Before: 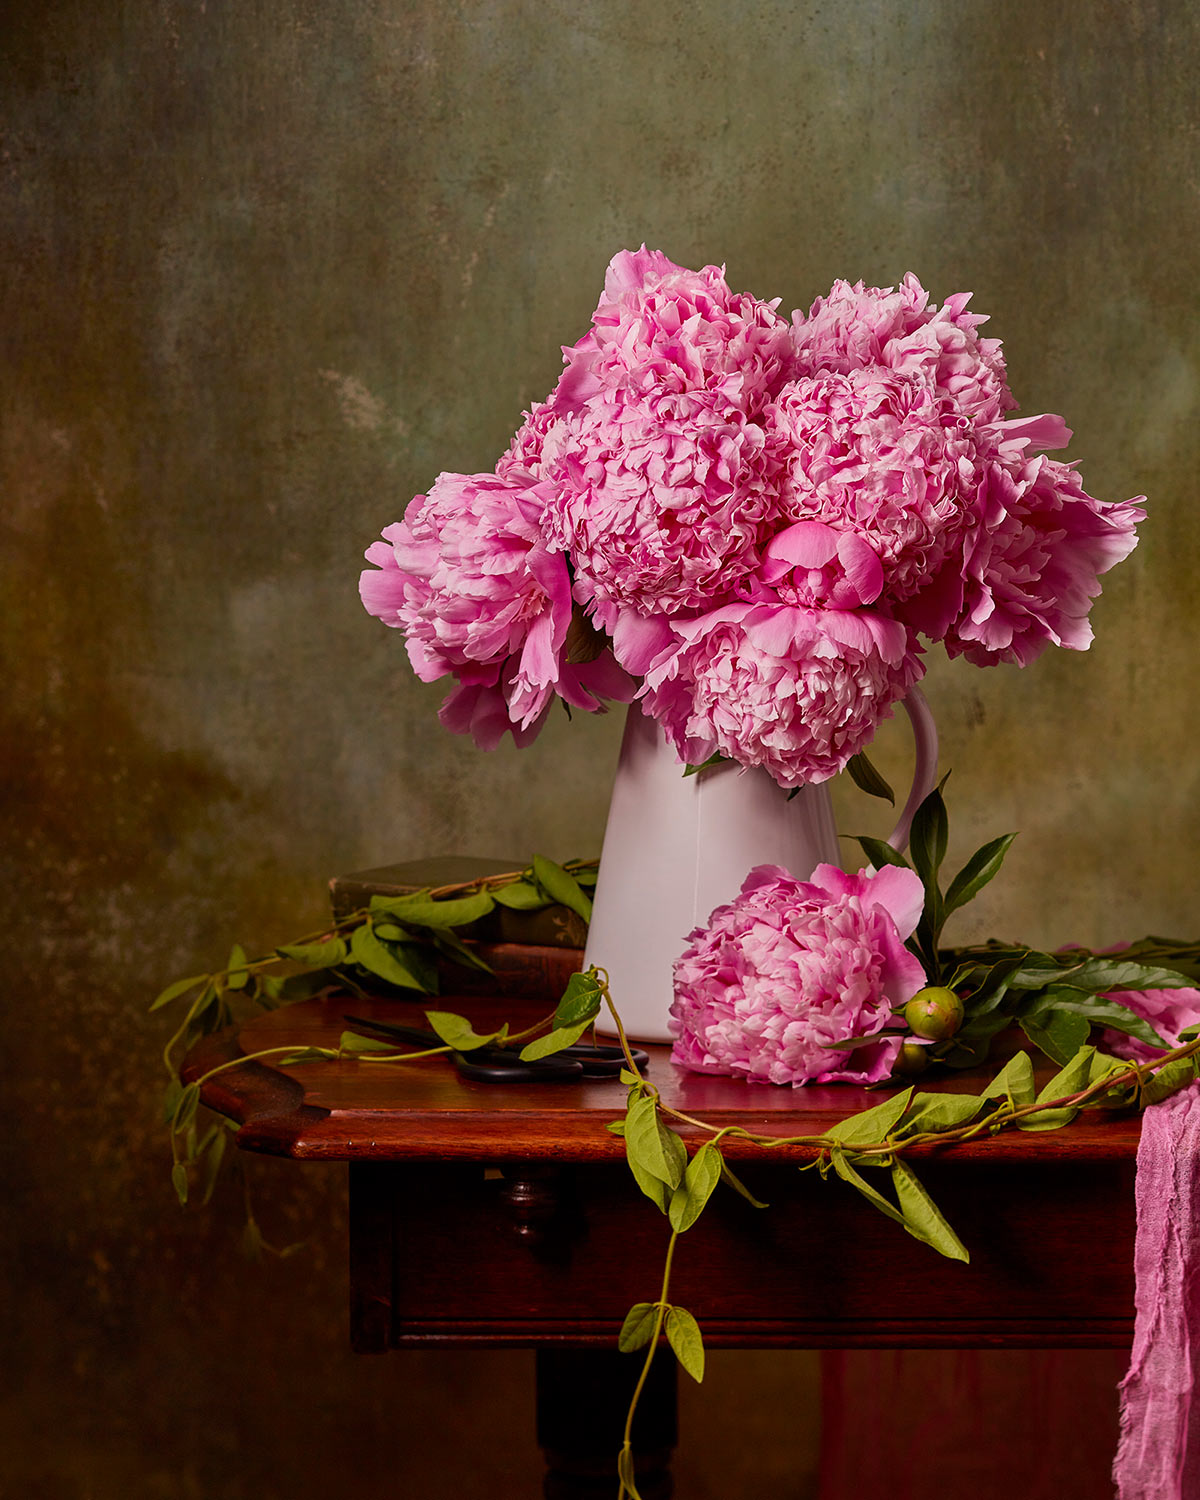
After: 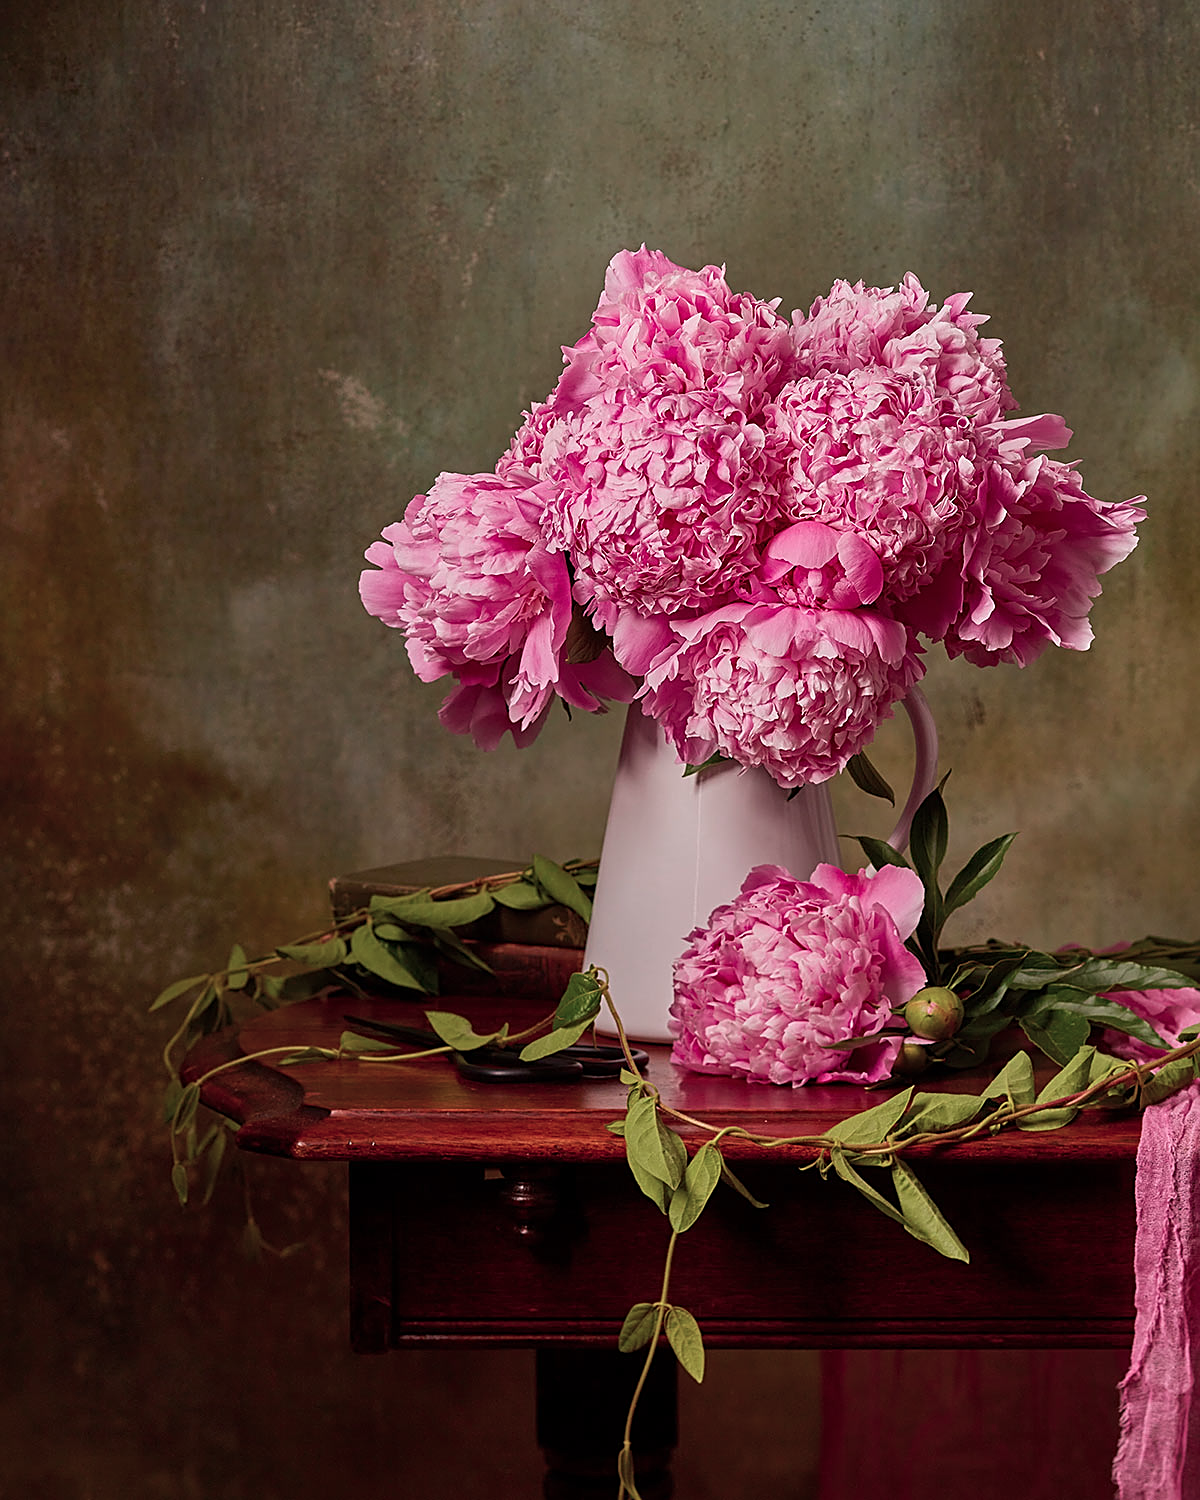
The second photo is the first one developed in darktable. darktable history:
sharpen: on, module defaults
color contrast: blue-yellow contrast 0.7
